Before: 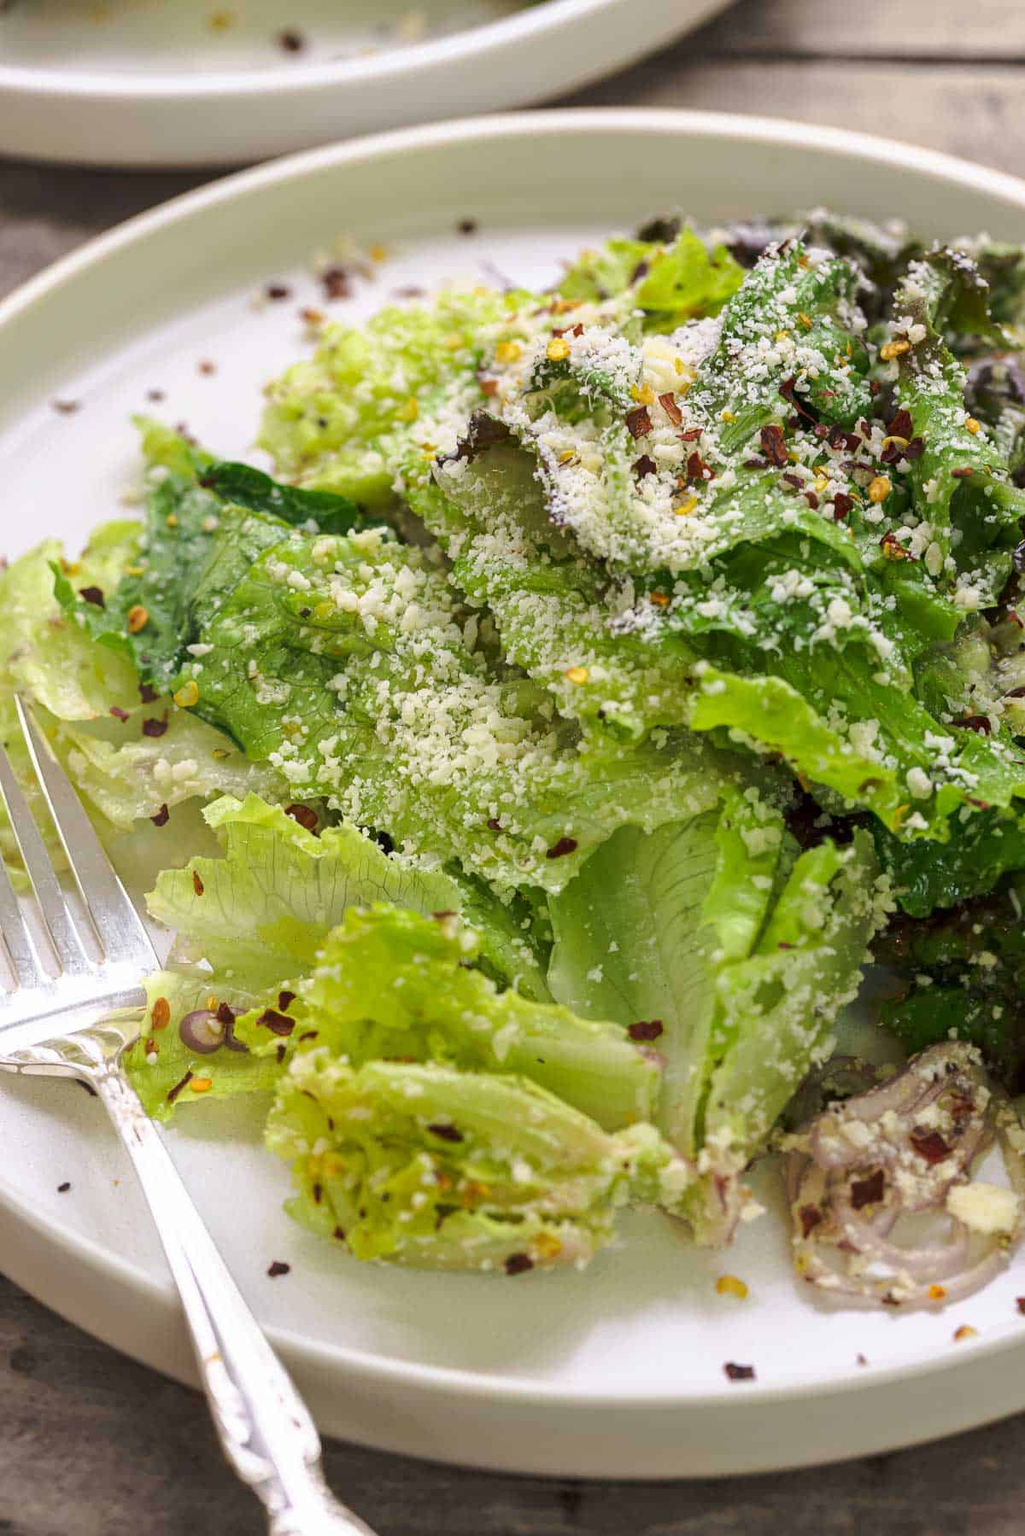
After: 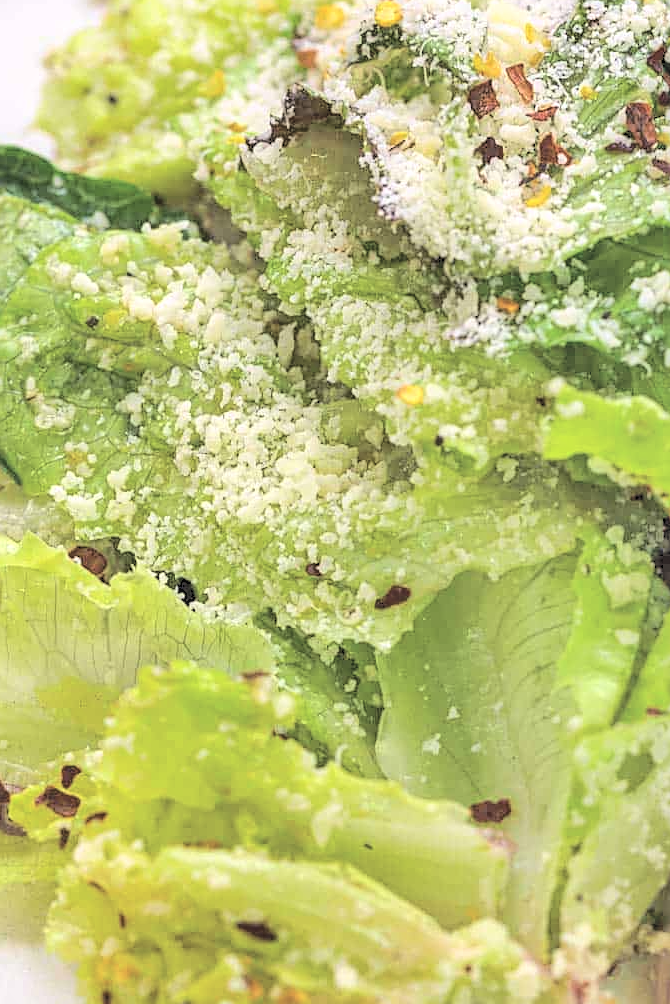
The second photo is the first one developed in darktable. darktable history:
crop and rotate: left 22.13%, top 22.054%, right 22.026%, bottom 22.102%
local contrast: on, module defaults
contrast brightness saturation: brightness 1
sharpen: on, module defaults
shadows and highlights: highlights color adjustment 0%, soften with gaussian
